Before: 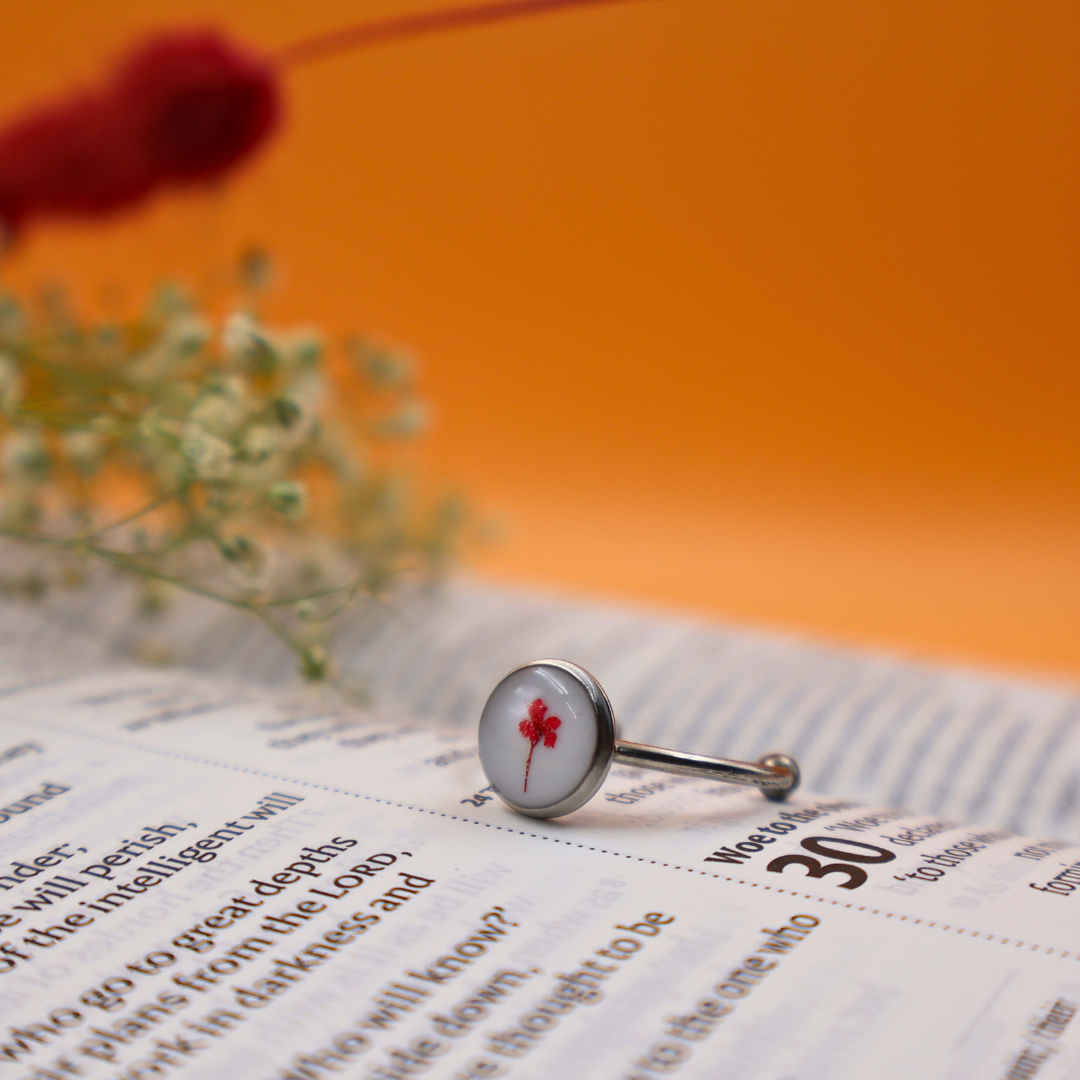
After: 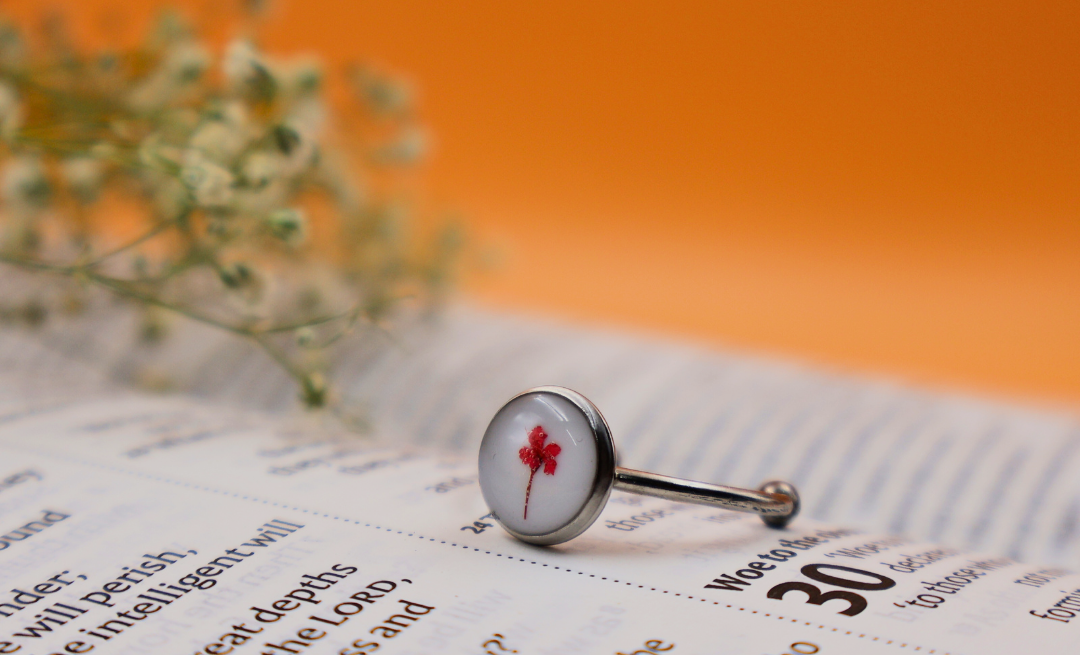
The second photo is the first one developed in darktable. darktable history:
crop and rotate: top 25.357%, bottom 13.942%
filmic rgb: black relative exposure -7.5 EV, white relative exposure 5 EV, hardness 3.31, contrast 1.3, contrast in shadows safe
